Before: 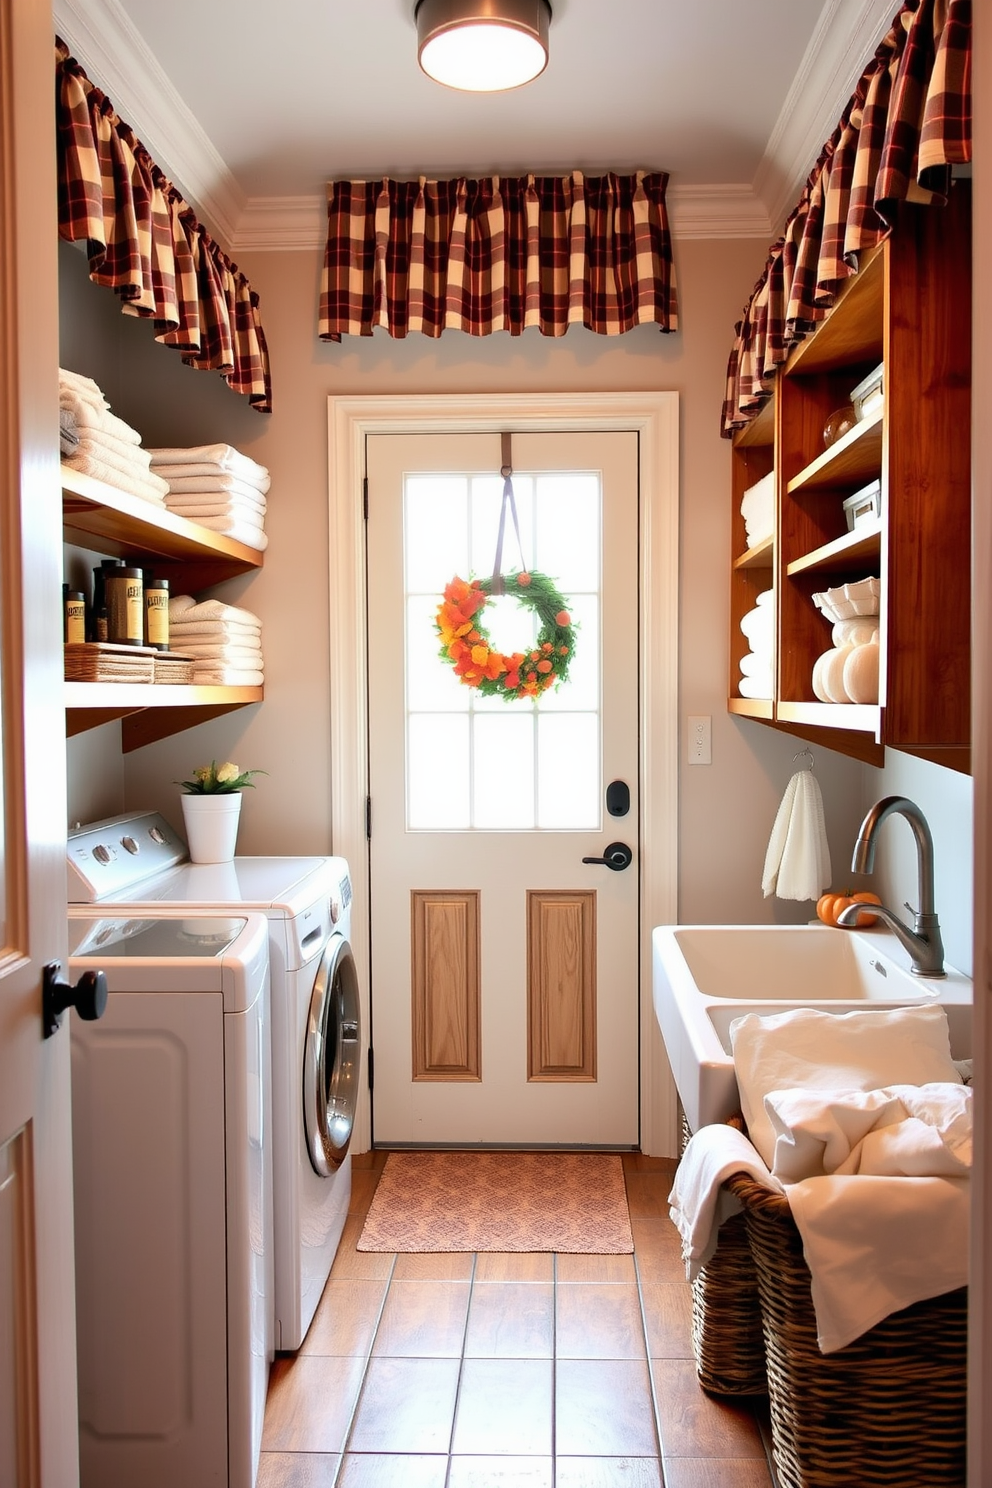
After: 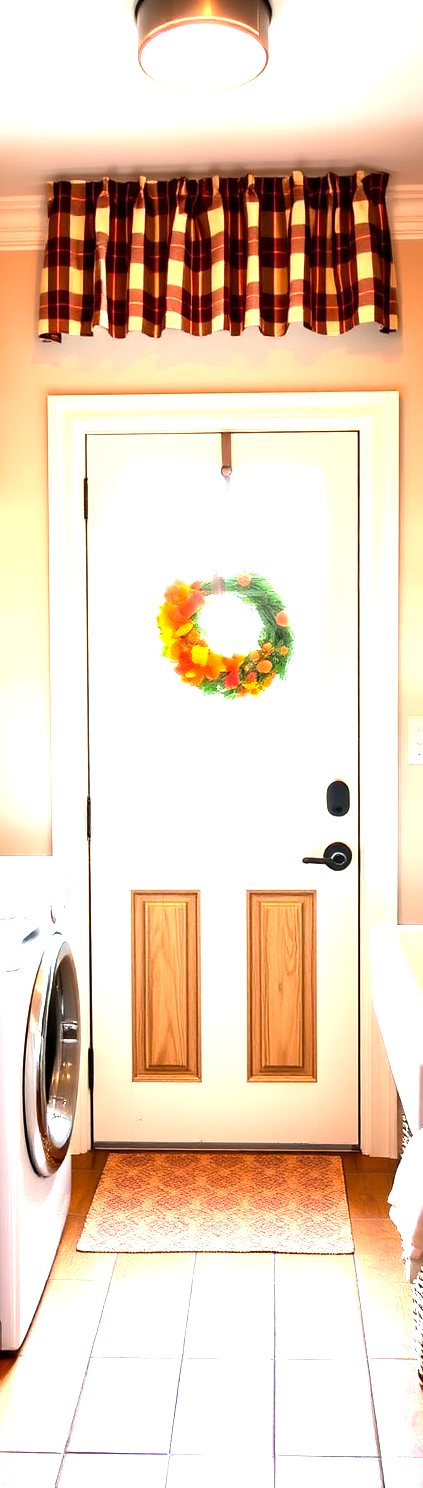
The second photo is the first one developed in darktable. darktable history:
crop: left 28.239%, right 29.098%
exposure: black level correction 0.001, exposure 0.963 EV, compensate exposure bias true, compensate highlight preservation false
color balance rgb: perceptual saturation grading › global saturation 25.834%, perceptual brilliance grading › highlights 14.168%, perceptual brilliance grading › shadows -19.443%
